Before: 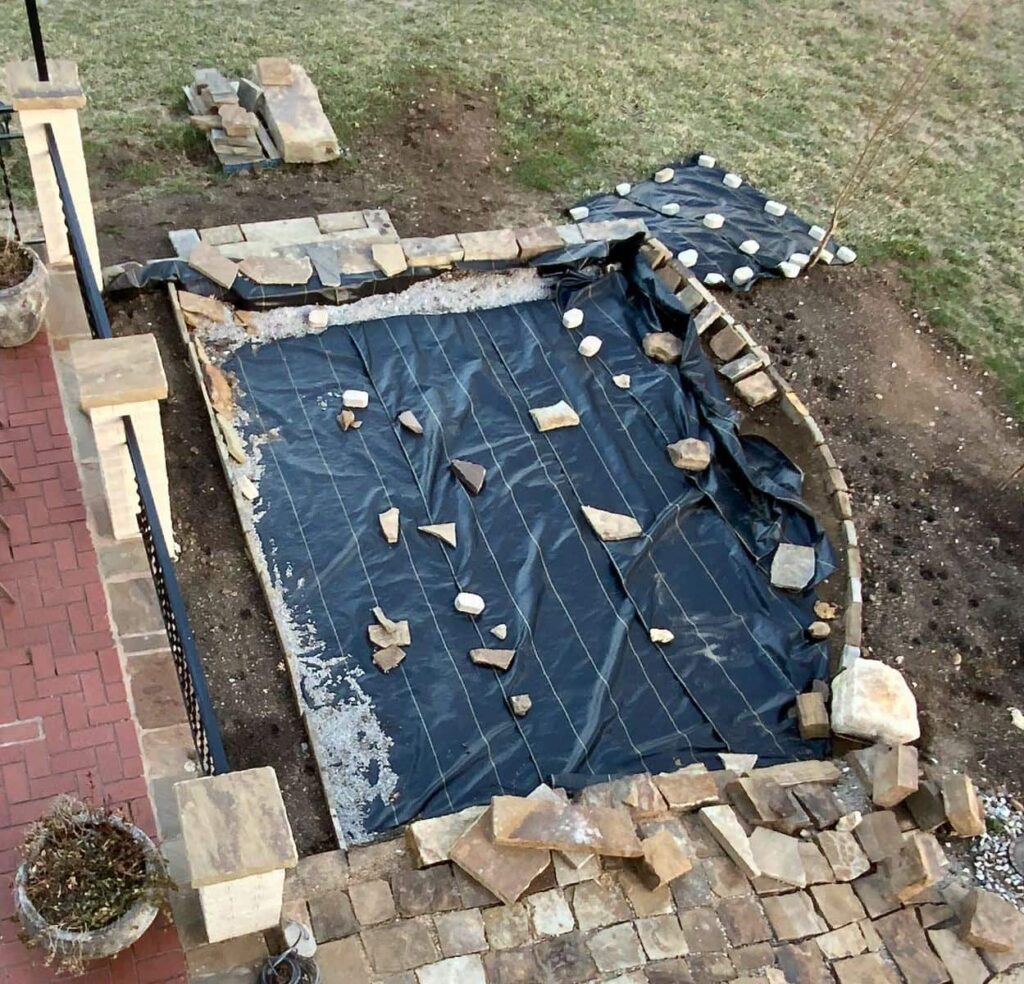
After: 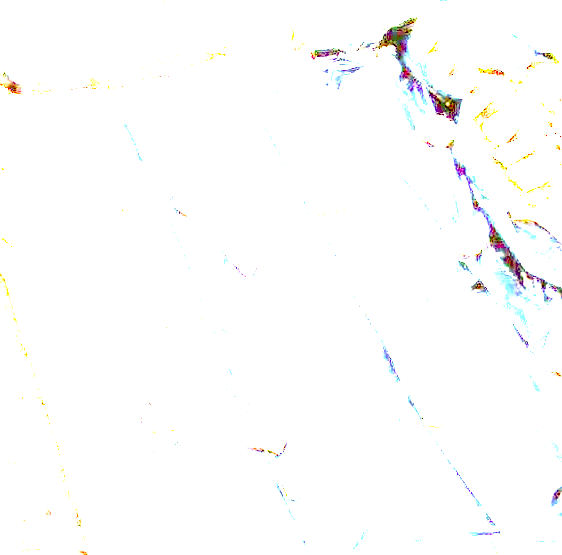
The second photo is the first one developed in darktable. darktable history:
exposure: exposure 7.984 EV, compensate highlight preservation false
crop and rotate: left 22.19%, top 21.97%, right 22.912%, bottom 21.593%
color correction: highlights a* 1.17, highlights b* 24.22, shadows a* 15.45, shadows b* 24.84
